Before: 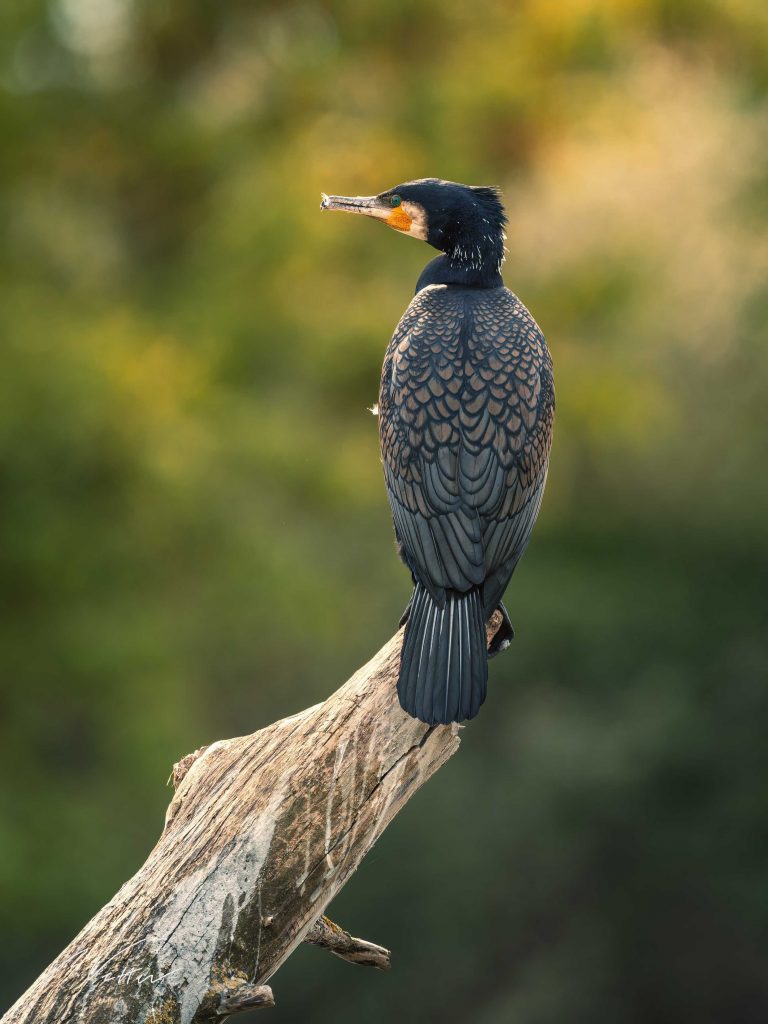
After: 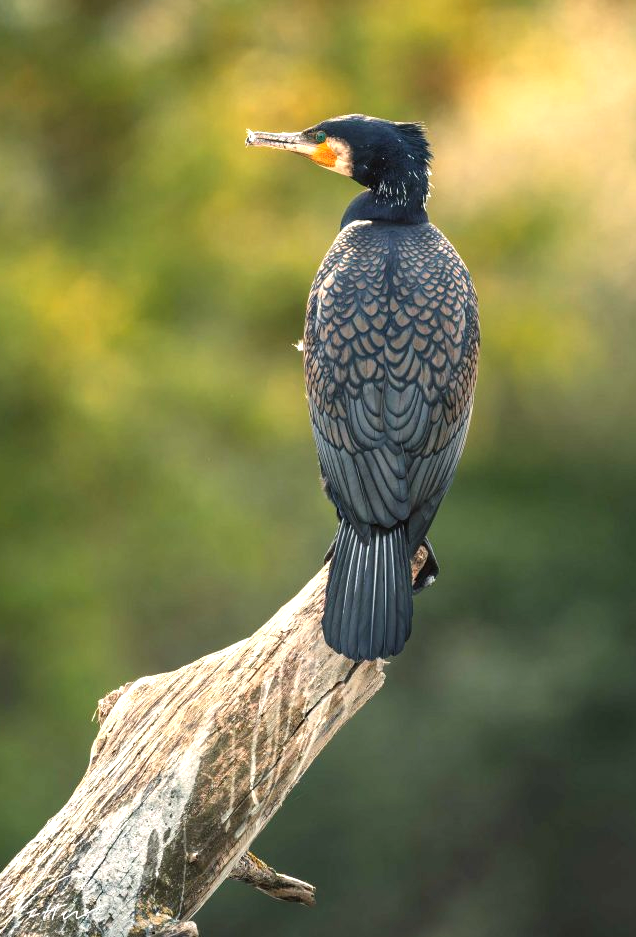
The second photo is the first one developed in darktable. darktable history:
crop: left 9.807%, top 6.259%, right 7.334%, bottom 2.177%
exposure: black level correction 0, exposure 0.7 EV, compensate exposure bias true, compensate highlight preservation false
